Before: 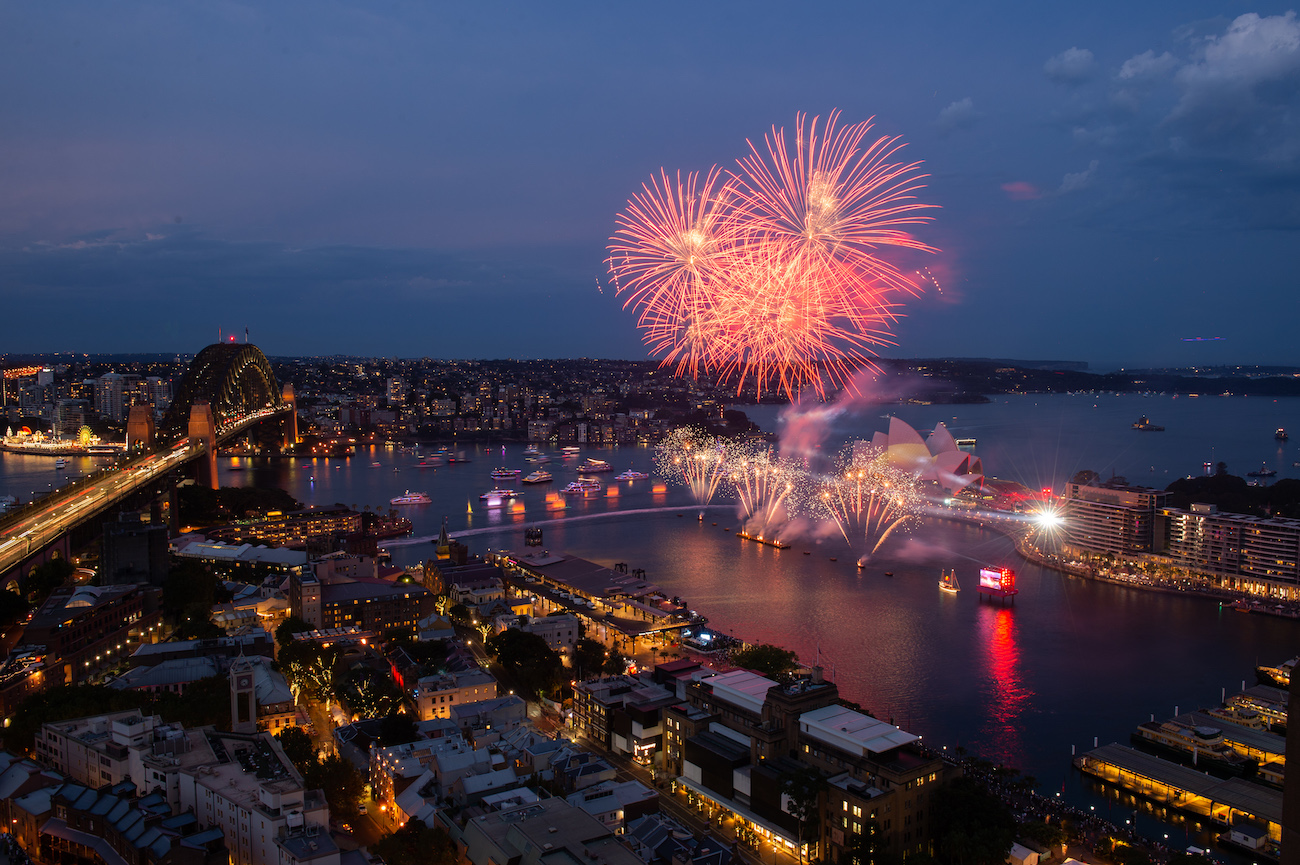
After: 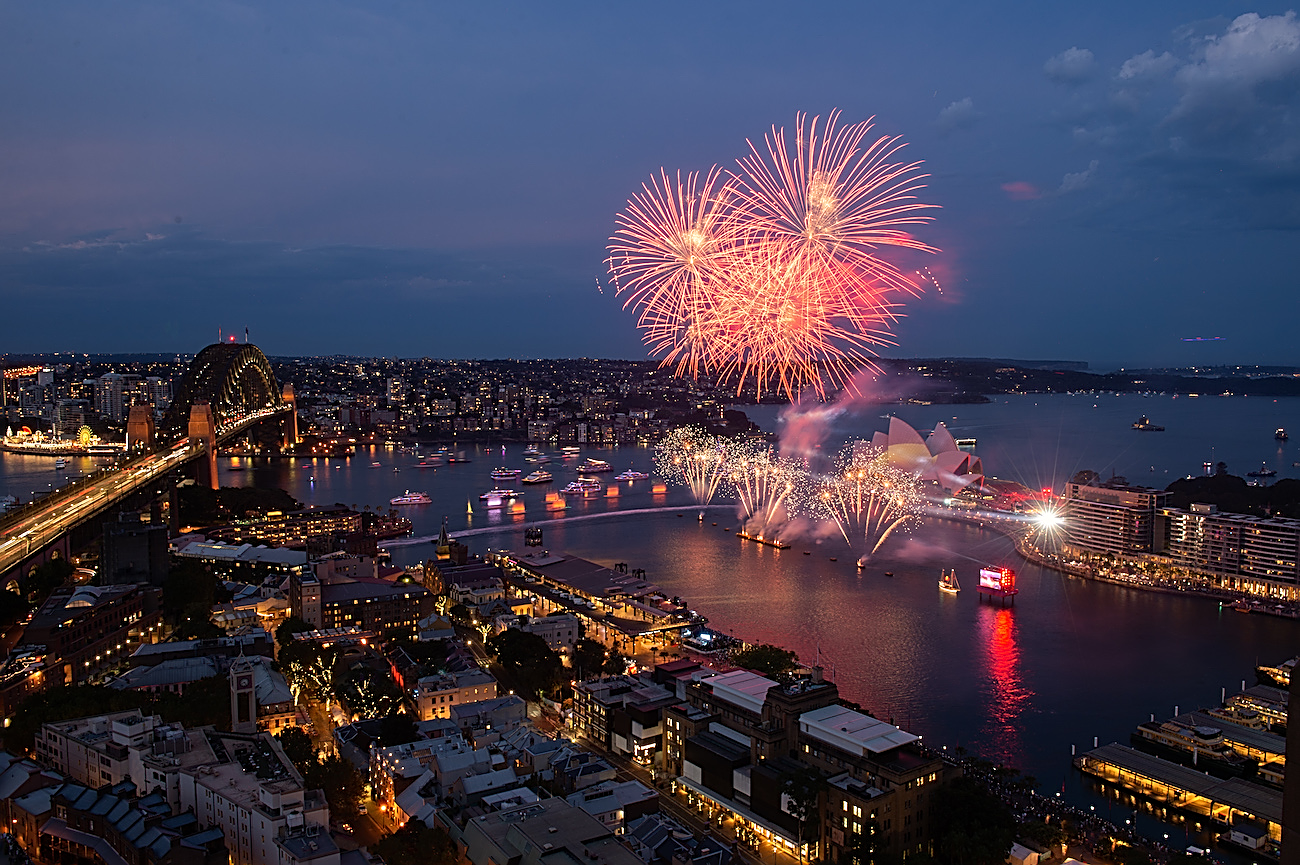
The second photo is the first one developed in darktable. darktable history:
sharpen: amount 1
white balance: red 1.009, blue 0.985
